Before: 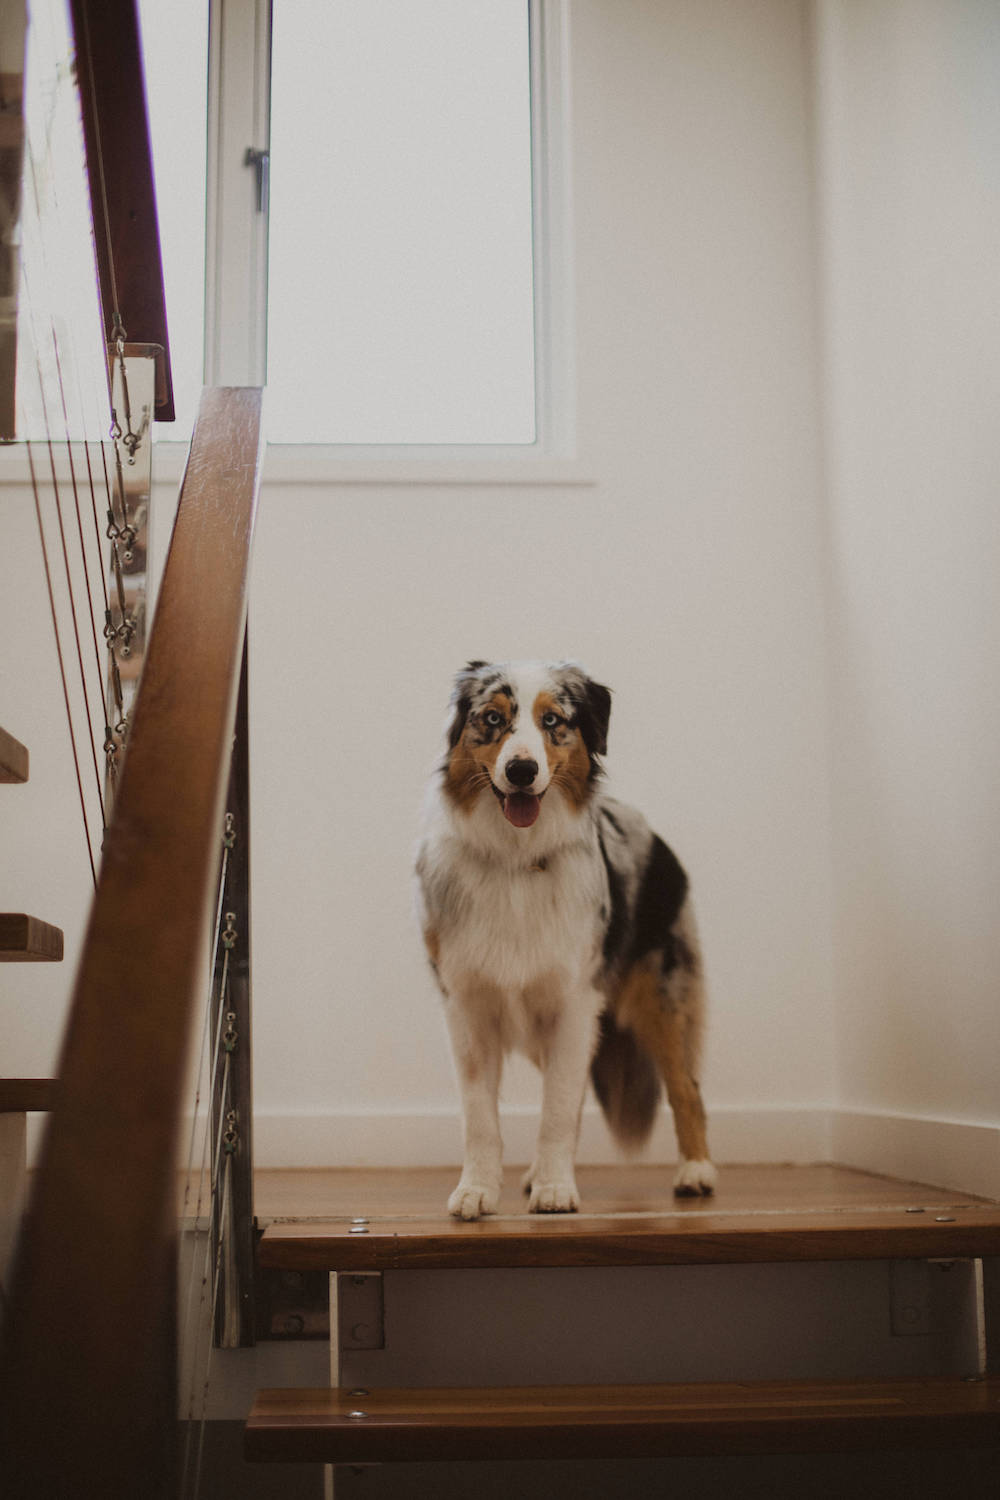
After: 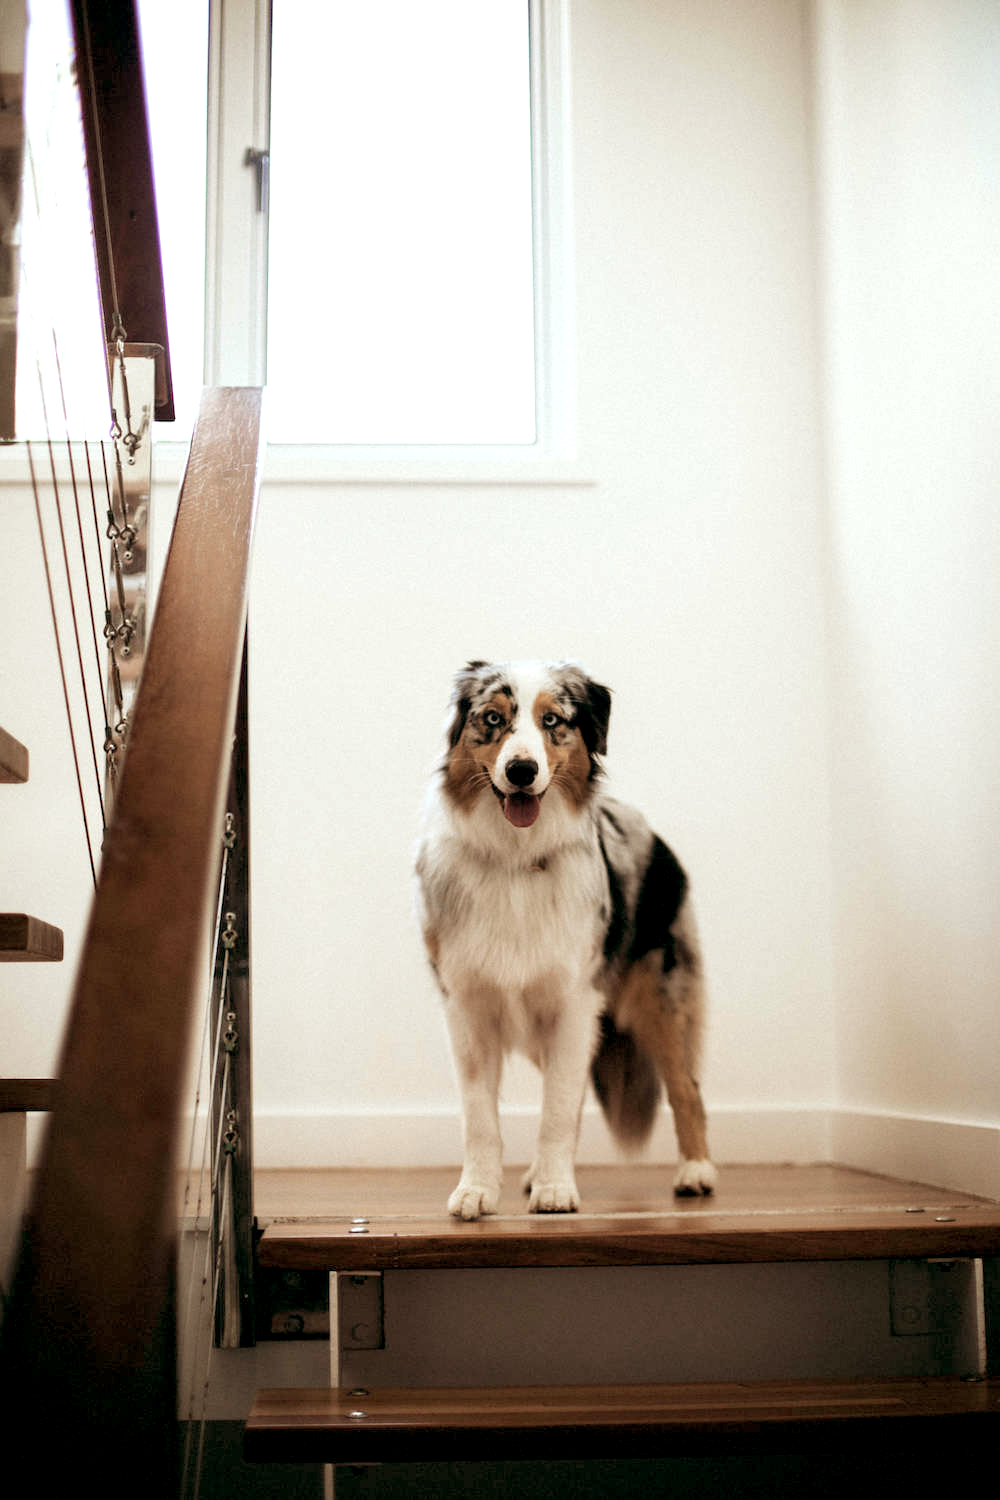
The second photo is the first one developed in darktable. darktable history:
exposure: black level correction 0.01, exposure 1 EV, compensate highlight preservation false
color balance: lift [1, 0.994, 1.002, 1.006], gamma [0.957, 1.081, 1.016, 0.919], gain [0.97, 0.972, 1.01, 1.028], input saturation 91.06%, output saturation 79.8%
tone equalizer: on, module defaults
